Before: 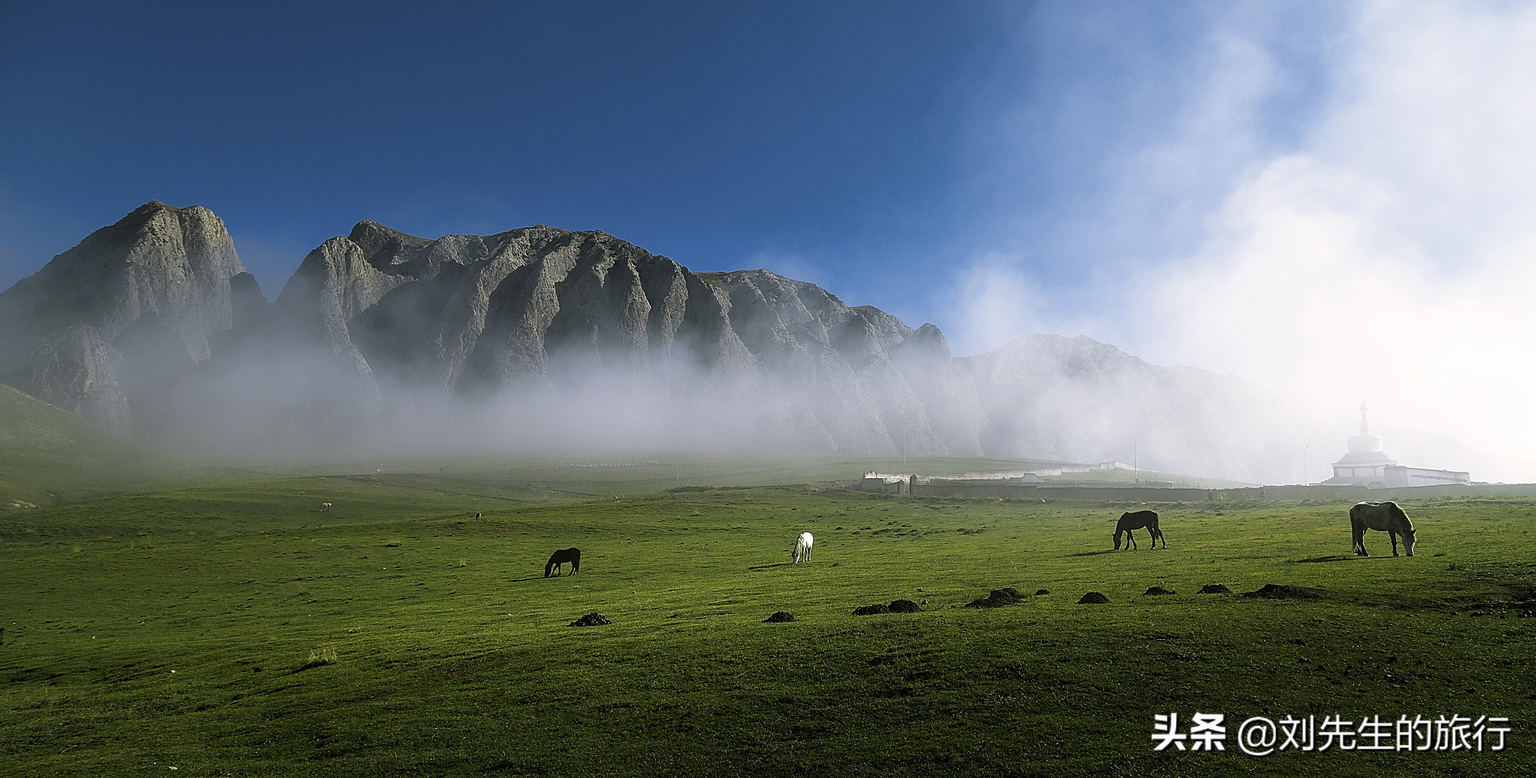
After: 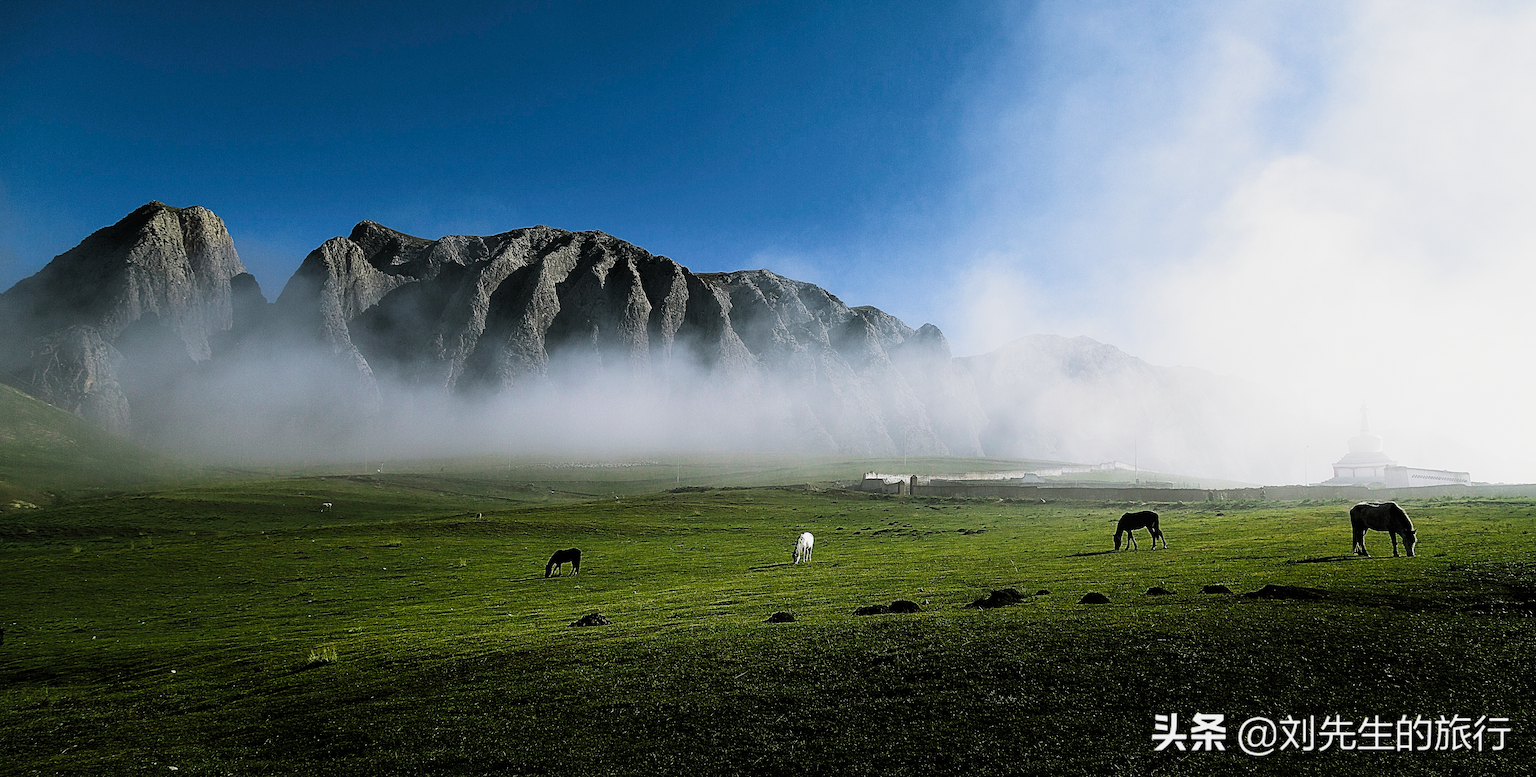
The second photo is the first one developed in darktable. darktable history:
color balance rgb: perceptual saturation grading › global saturation 19.959%
filmic rgb: black relative exposure -5.42 EV, white relative exposure 2.88 EV, dynamic range scaling -38.18%, hardness 3.99, contrast 1.596, highlights saturation mix -1.32%, color science v5 (2021), iterations of high-quality reconstruction 0, contrast in shadows safe, contrast in highlights safe
